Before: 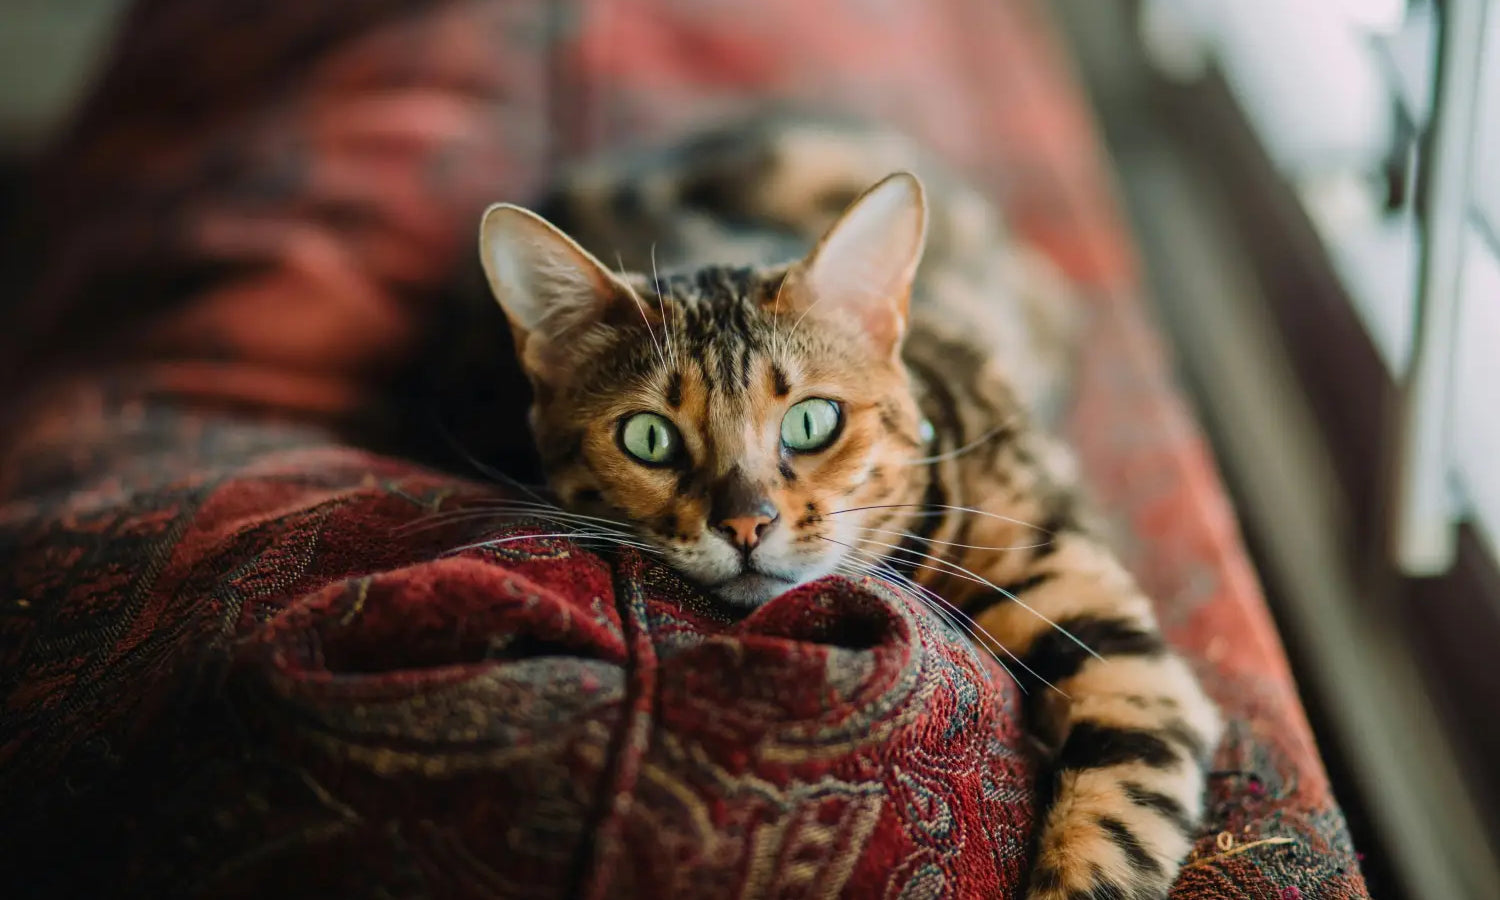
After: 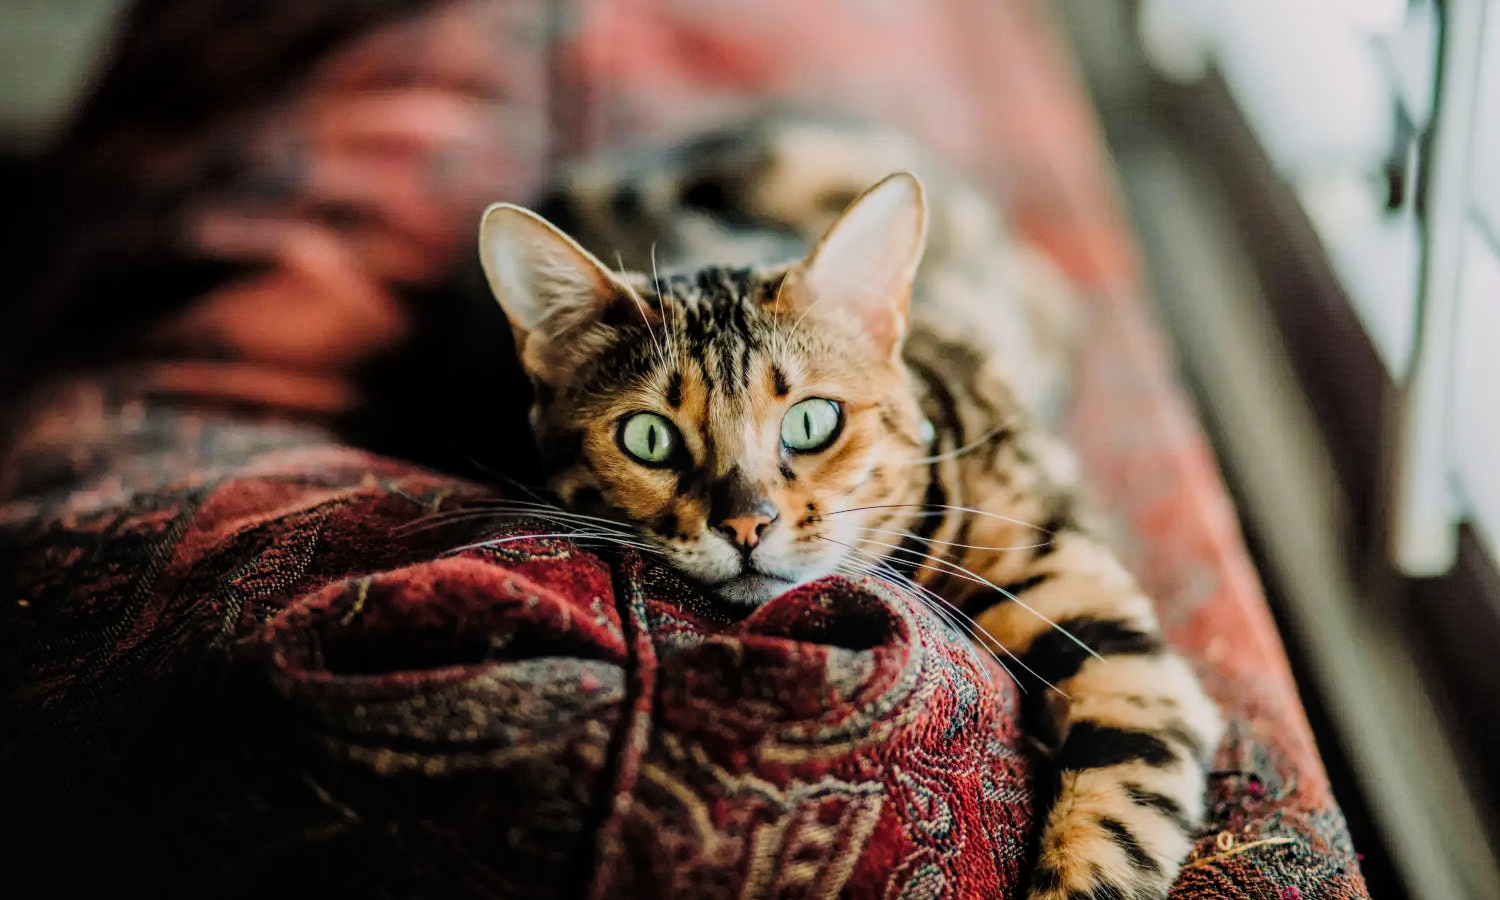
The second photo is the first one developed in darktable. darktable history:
filmic rgb: black relative exposure -7.88 EV, white relative exposure 4.15 EV, hardness 4.09, latitude 51.68%, contrast 1.007, shadows ↔ highlights balance 5.17%
exposure: black level correction -0.004, exposure 0.053 EV, compensate highlight preservation false
local contrast: on, module defaults
tone curve: curves: ch0 [(0, 0.01) (0.052, 0.045) (0.136, 0.133) (0.29, 0.332) (0.453, 0.531) (0.676, 0.751) (0.89, 0.919) (1, 1)]; ch1 [(0, 0) (0.094, 0.081) (0.285, 0.299) (0.385, 0.403) (0.446, 0.443) (0.495, 0.496) (0.544, 0.552) (0.589, 0.612) (0.722, 0.728) (1, 1)]; ch2 [(0, 0) (0.257, 0.217) (0.43, 0.421) (0.498, 0.507) (0.531, 0.544) (0.56, 0.579) (0.625, 0.642) (1, 1)], preserve colors none
